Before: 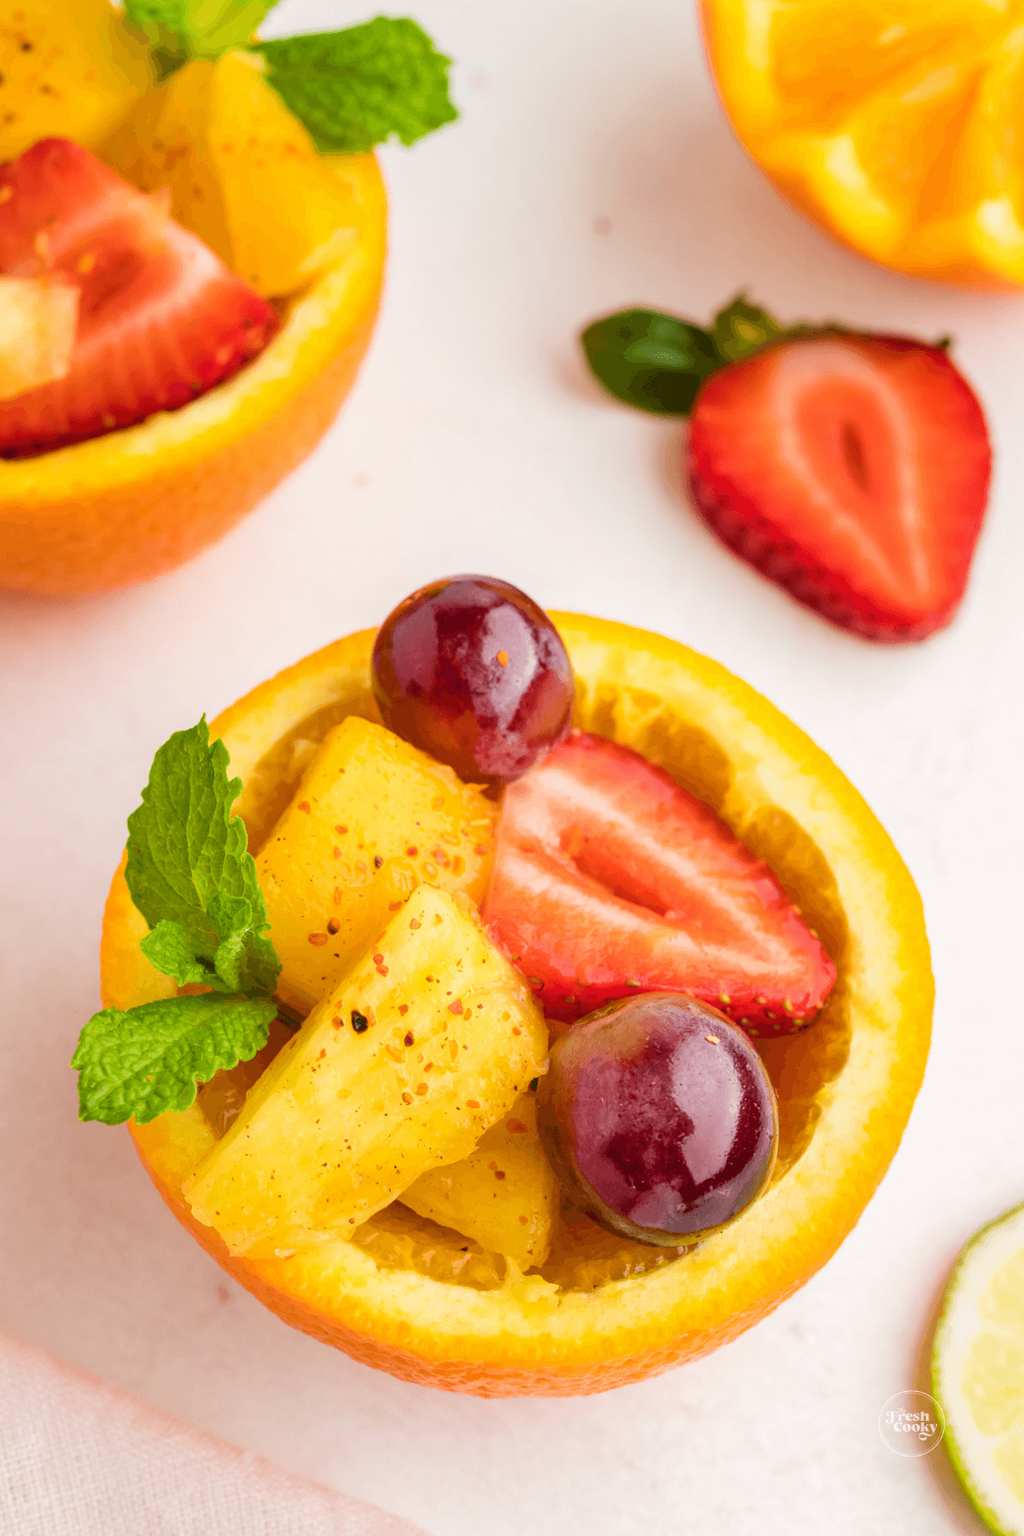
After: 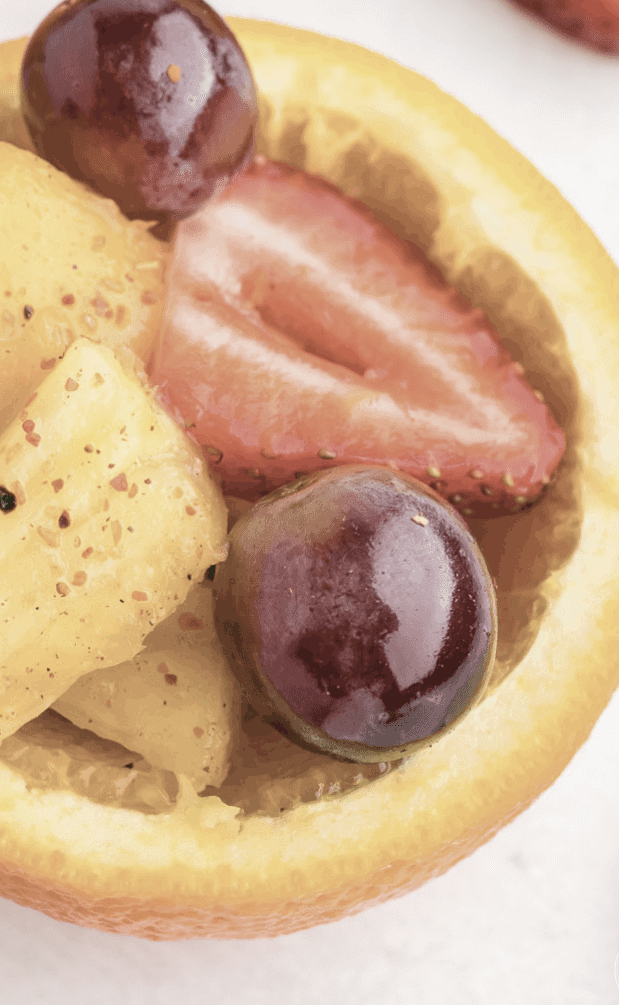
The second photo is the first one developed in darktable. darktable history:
crop: left 34.662%, top 38.828%, right 13.713%, bottom 5.312%
color correction: highlights b* 0, saturation 0.477
